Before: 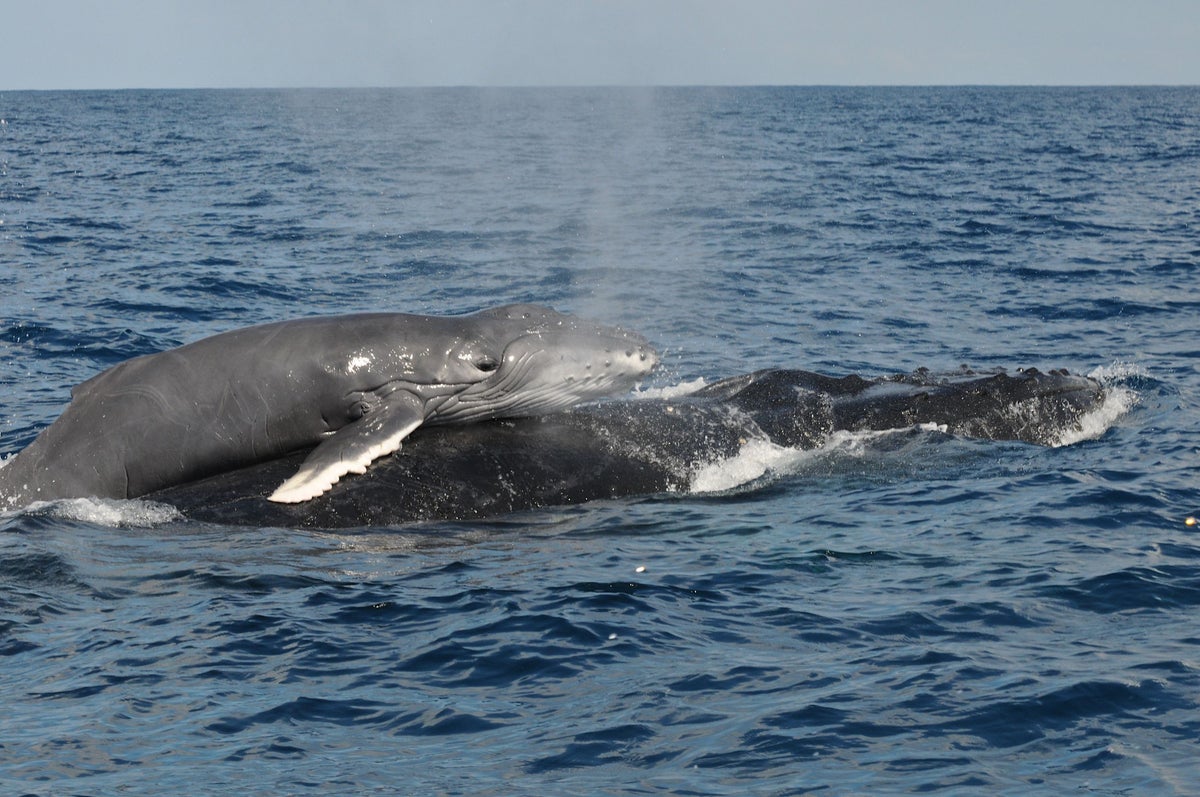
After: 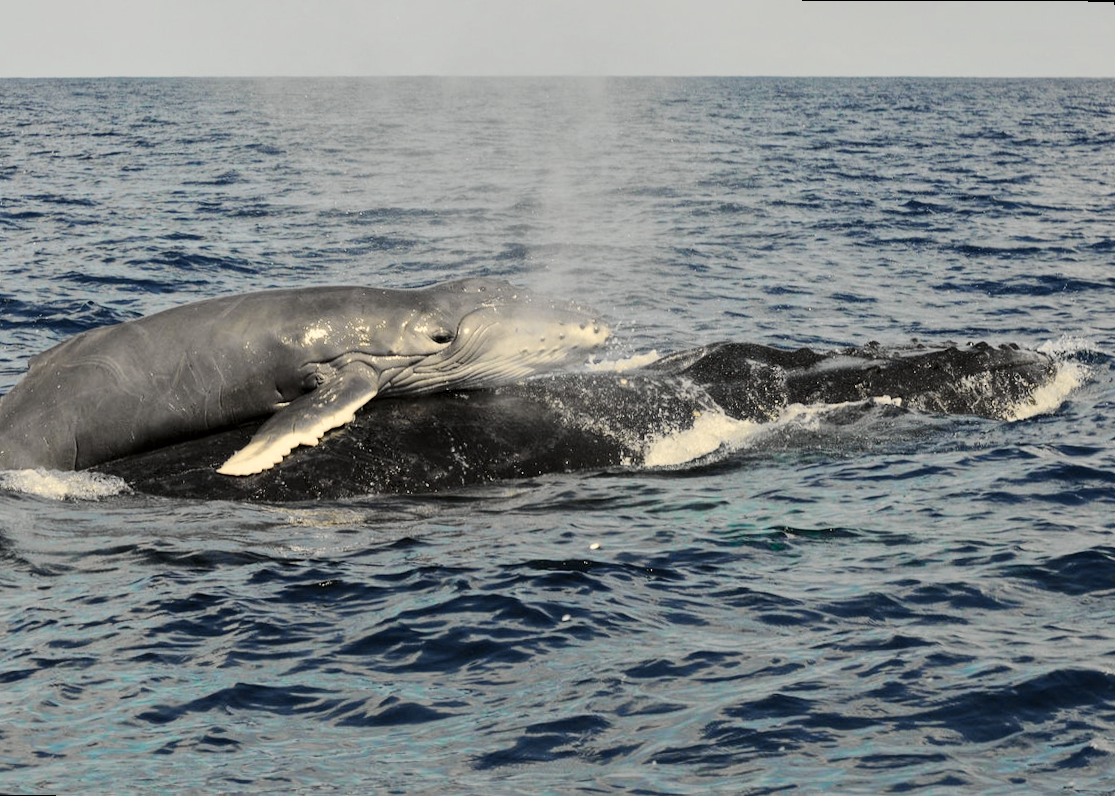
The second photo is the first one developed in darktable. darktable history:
white balance: red 1.045, blue 0.932
rotate and perspective: rotation 0.215°, lens shift (vertical) -0.139, crop left 0.069, crop right 0.939, crop top 0.002, crop bottom 0.996
local contrast: highlights 100%, shadows 100%, detail 120%, midtone range 0.2
tone curve: curves: ch0 [(0.014, 0) (0.13, 0.09) (0.227, 0.211) (0.346, 0.388) (0.499, 0.598) (0.662, 0.76) (0.795, 0.846) (1, 0.969)]; ch1 [(0, 0) (0.366, 0.367) (0.447, 0.417) (0.473, 0.484) (0.504, 0.502) (0.525, 0.518) (0.564, 0.548) (0.639, 0.643) (1, 1)]; ch2 [(0, 0) (0.333, 0.346) (0.375, 0.375) (0.424, 0.43) (0.476, 0.498) (0.496, 0.505) (0.517, 0.515) (0.542, 0.564) (0.583, 0.6) (0.64, 0.622) (0.723, 0.676) (1, 1)], color space Lab, independent channels, preserve colors none
